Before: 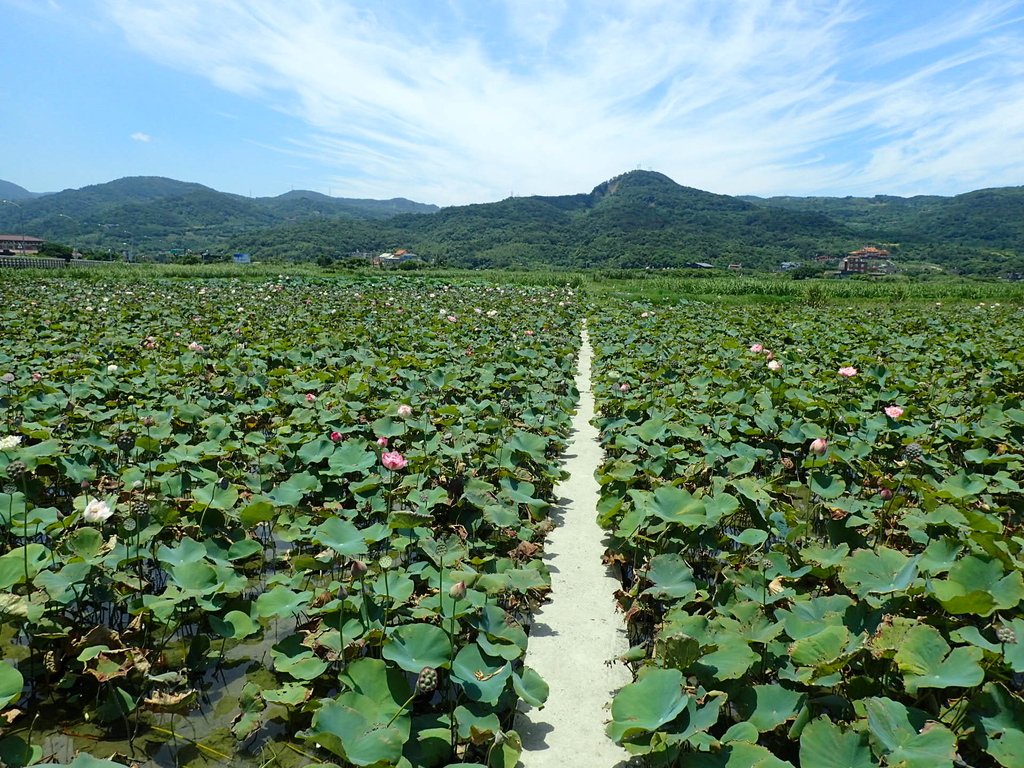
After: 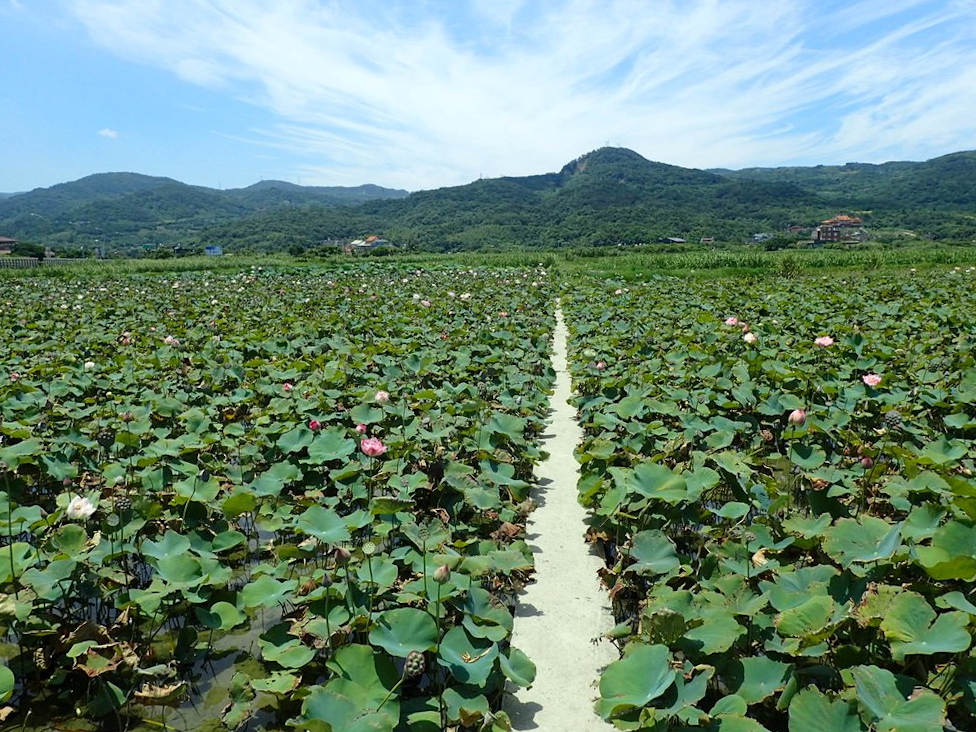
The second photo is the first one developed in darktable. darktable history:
rotate and perspective: rotation -2.12°, lens shift (vertical) 0.009, lens shift (horizontal) -0.008, automatic cropping original format, crop left 0.036, crop right 0.964, crop top 0.05, crop bottom 0.959
exposure: compensate highlight preservation false
